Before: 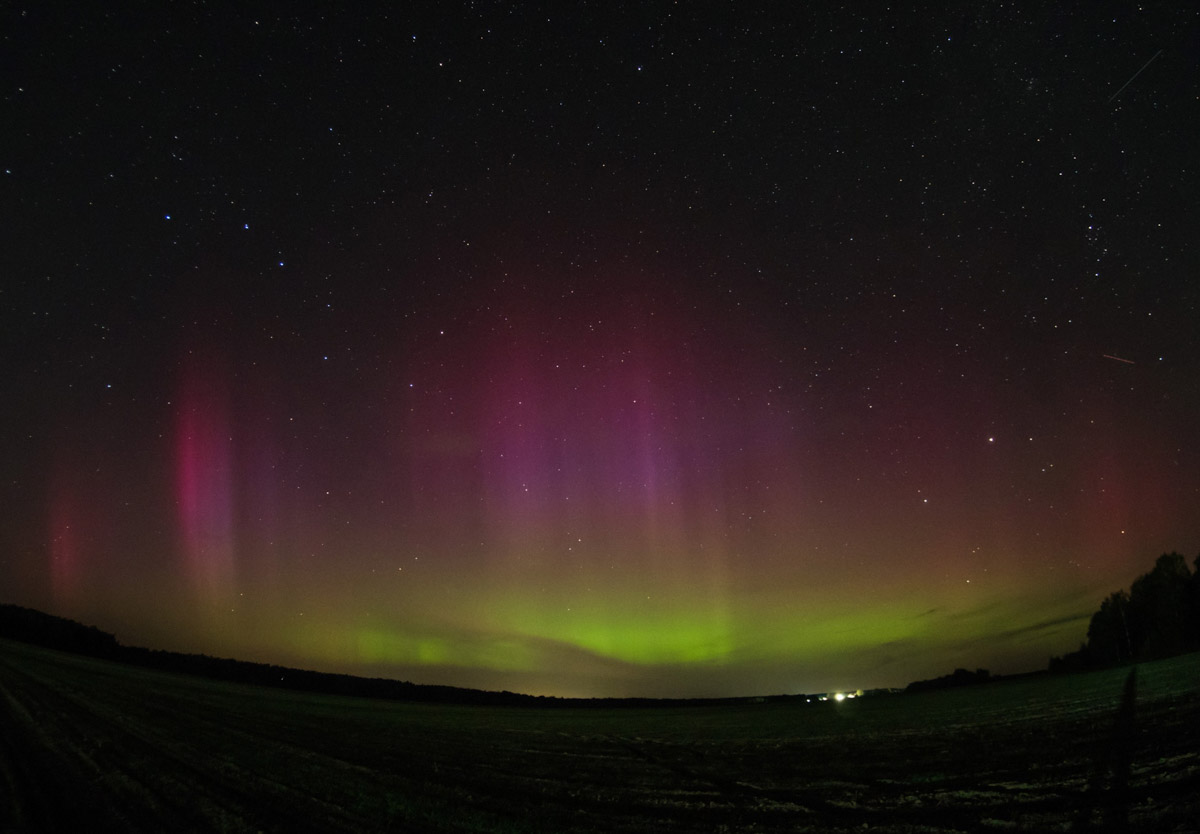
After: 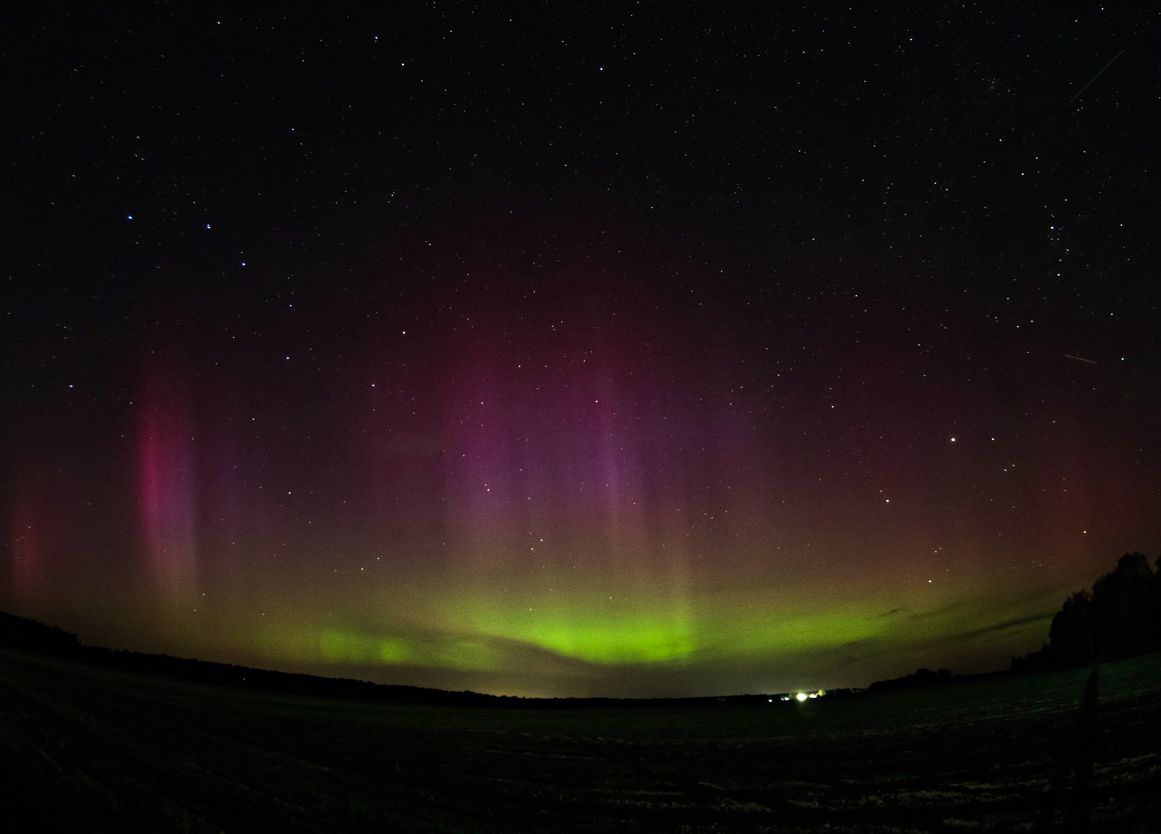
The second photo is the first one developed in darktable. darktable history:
tone equalizer: -8 EV -0.75 EV, -7 EV -0.7 EV, -6 EV -0.6 EV, -5 EV -0.4 EV, -3 EV 0.4 EV, -2 EV 0.6 EV, -1 EV 0.7 EV, +0 EV 0.75 EV, edges refinement/feathering 500, mask exposure compensation -1.57 EV, preserve details no
color correction: highlights a* -8, highlights b* 3.1
crop and rotate: left 3.238%
haze removal: compatibility mode true, adaptive false
